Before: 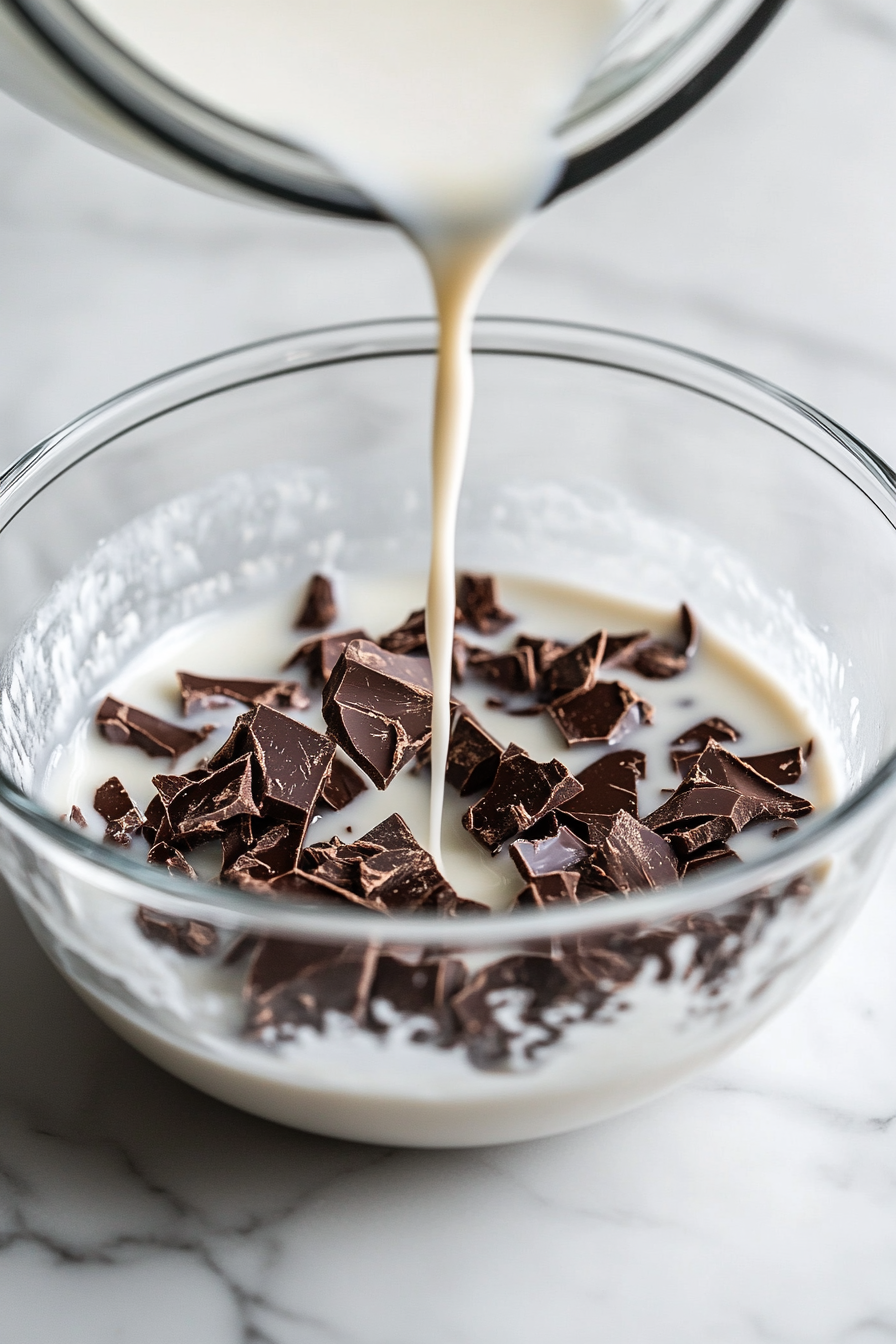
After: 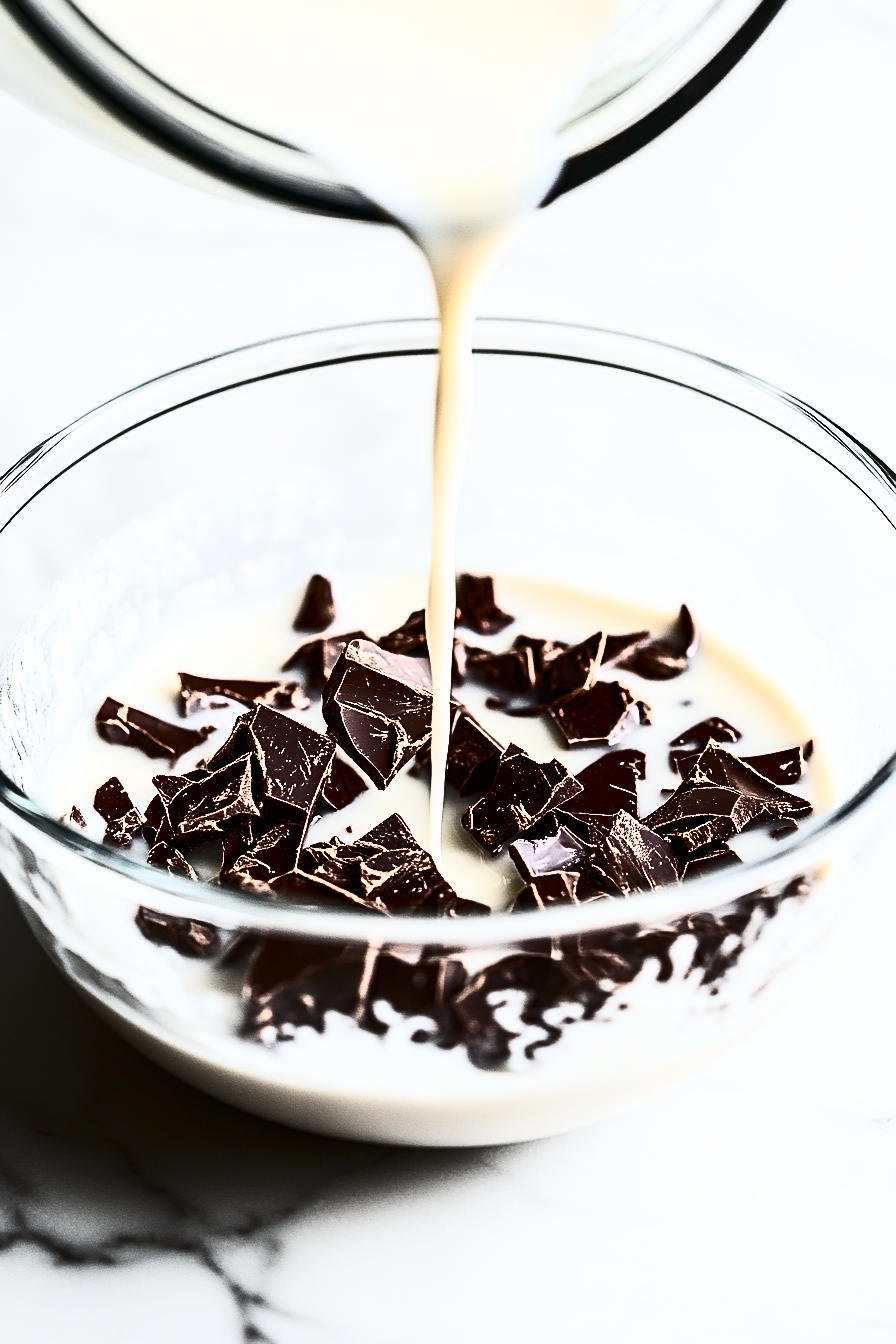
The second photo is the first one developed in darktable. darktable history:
contrast brightness saturation: contrast 0.933, brightness 0.203
exposure: exposure -0.11 EV, compensate highlight preservation false
sharpen: on, module defaults
